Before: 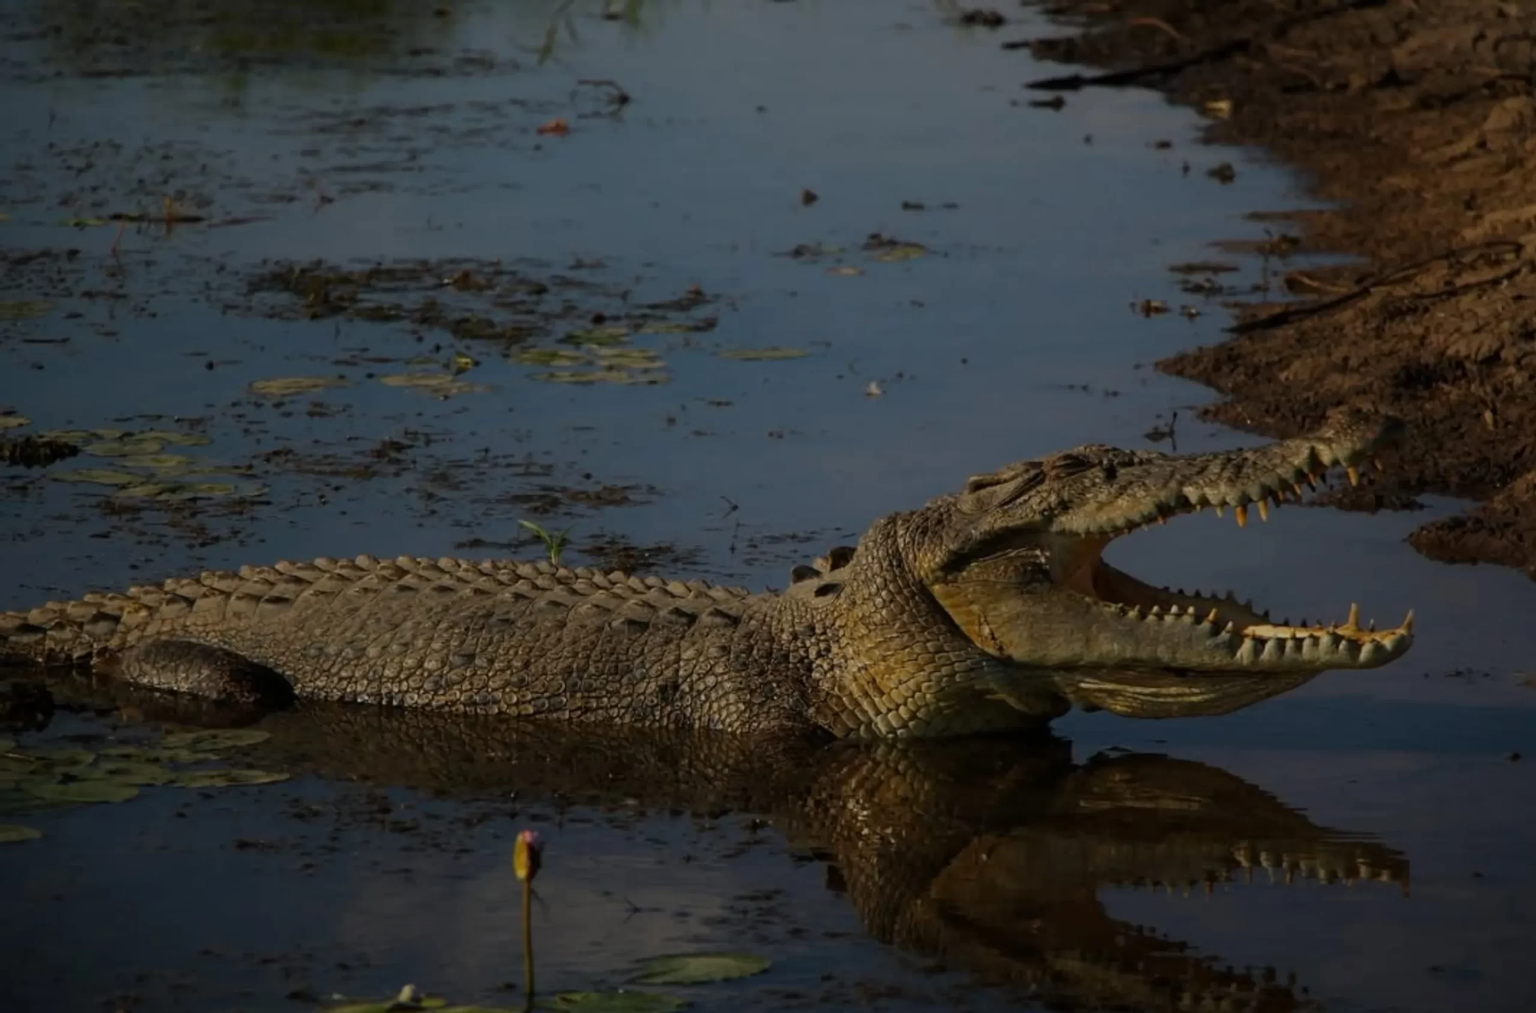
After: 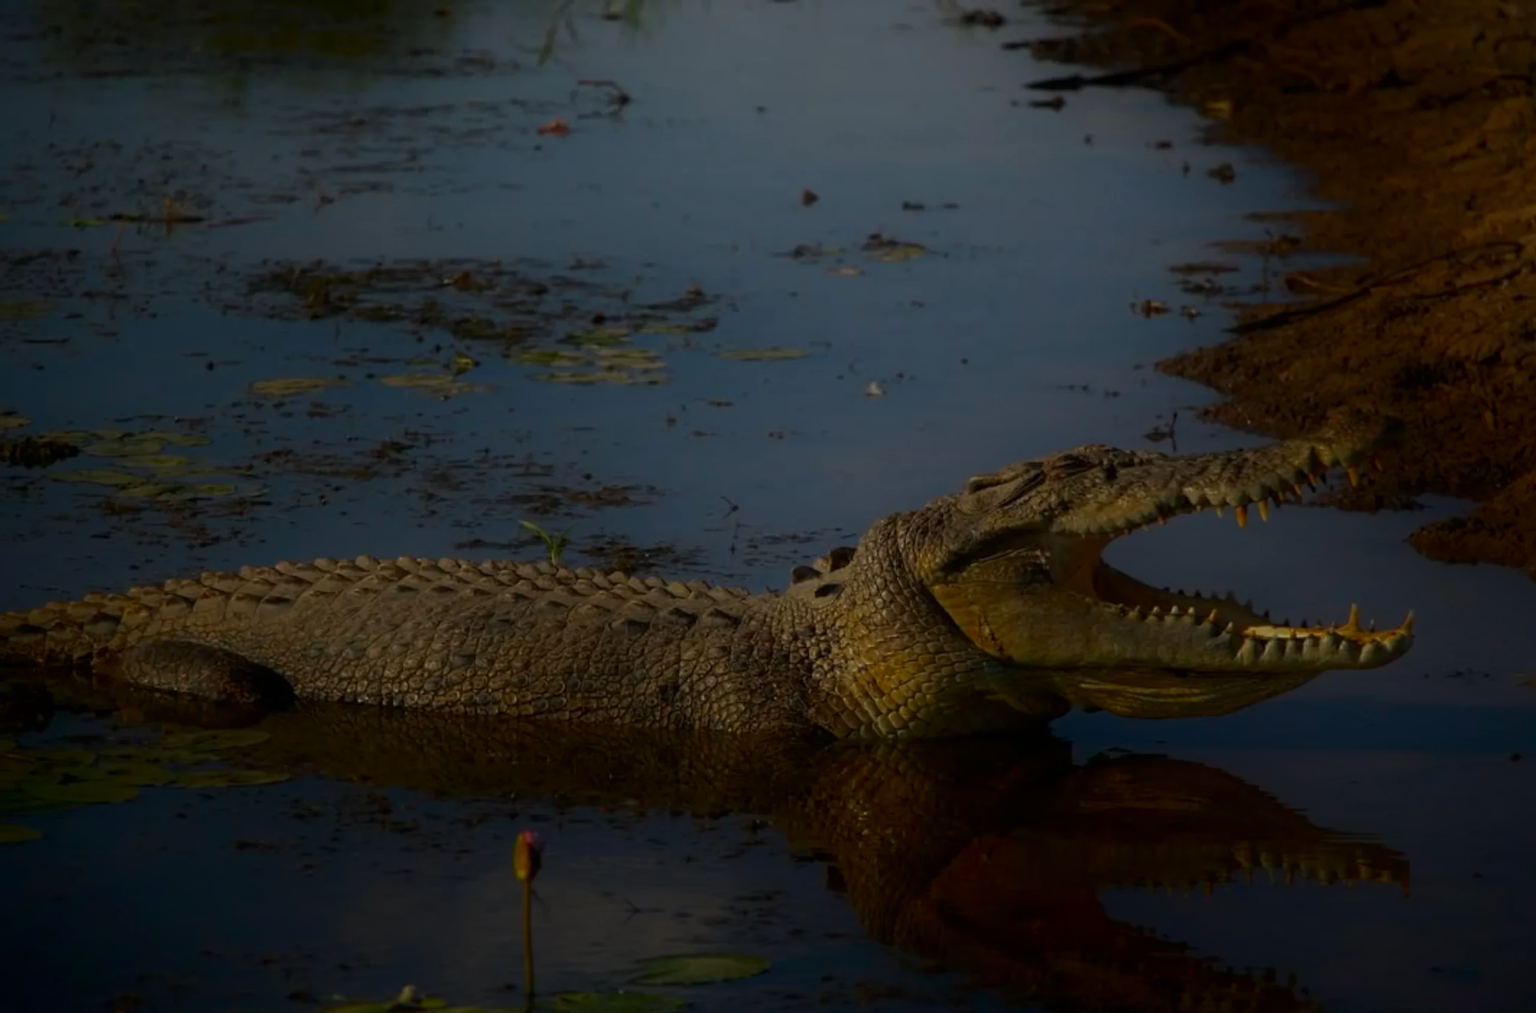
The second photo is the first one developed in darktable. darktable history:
shadows and highlights: shadows -54.97, highlights 86.89, soften with gaussian
